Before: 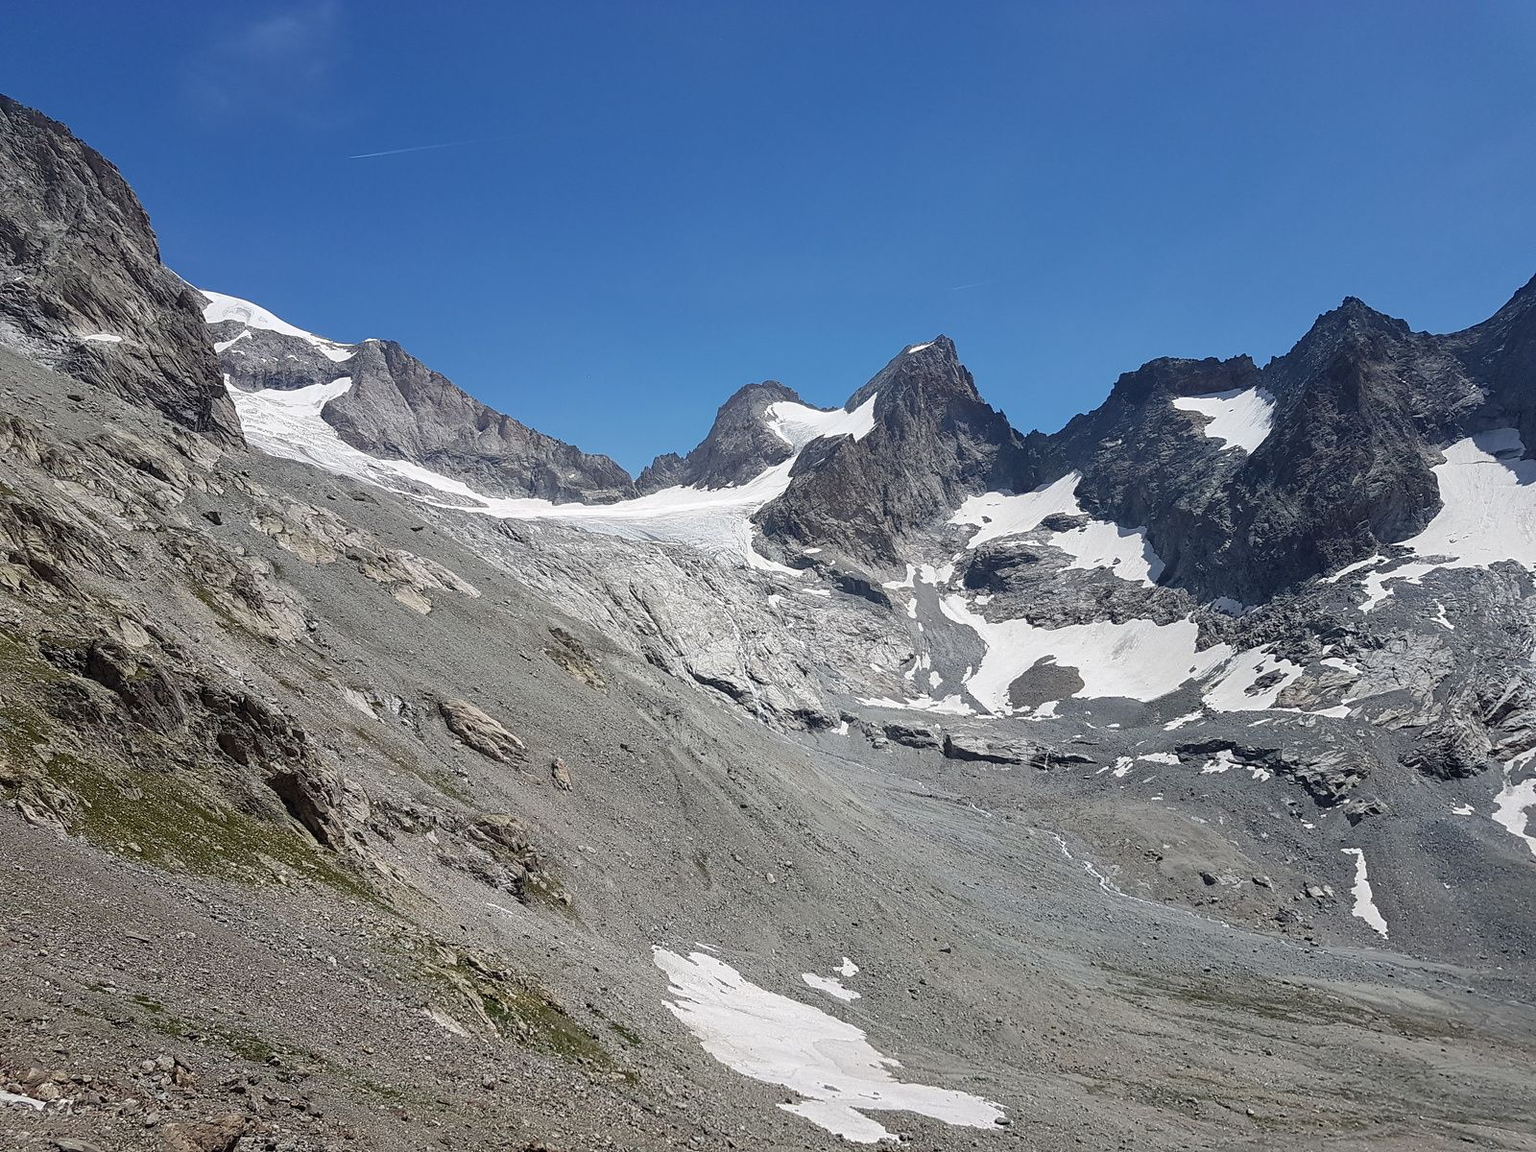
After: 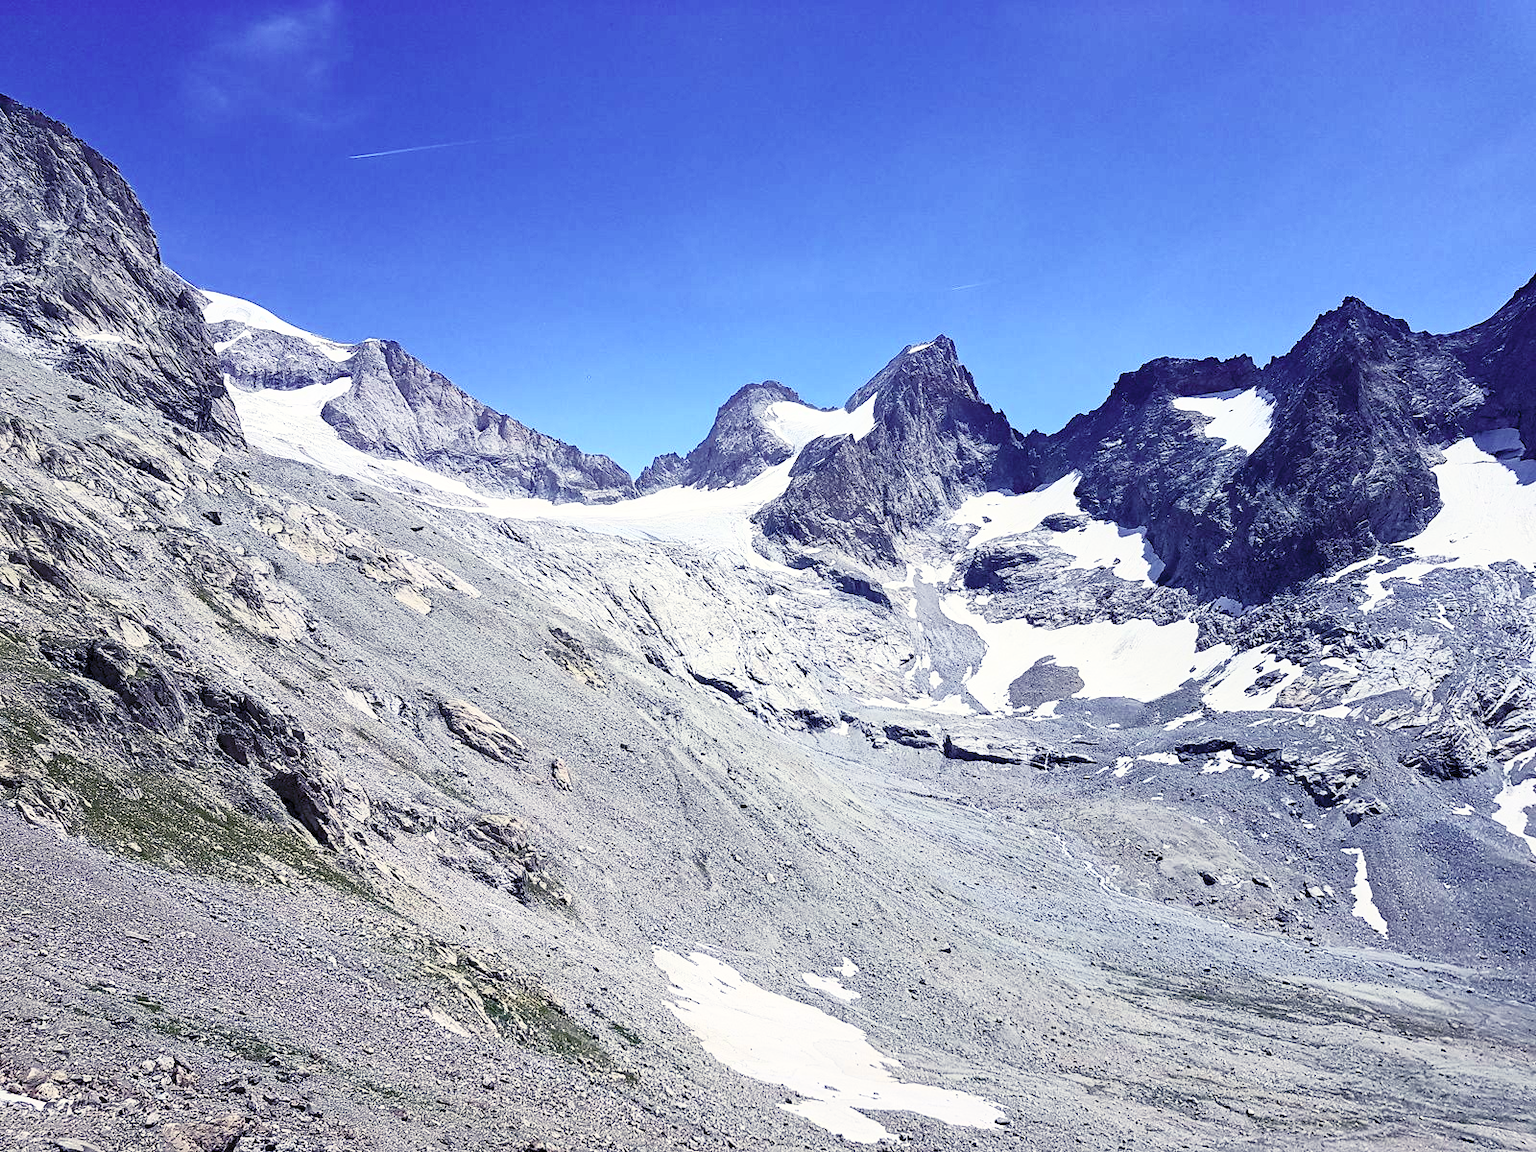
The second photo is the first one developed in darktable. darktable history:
haze removal: compatibility mode true, adaptive false
contrast brightness saturation: contrast 0.43, brightness 0.56, saturation -0.19
color balance rgb: shadows lift › luminance -28.76%, shadows lift › chroma 15%, shadows lift › hue 270°, power › chroma 1%, power › hue 255°, highlights gain › luminance 7.14%, highlights gain › chroma 2%, highlights gain › hue 90°, global offset › luminance -0.29%, global offset › hue 260°, perceptual saturation grading › global saturation 20%, perceptual saturation grading › highlights -13.92%, perceptual saturation grading › shadows 50%
